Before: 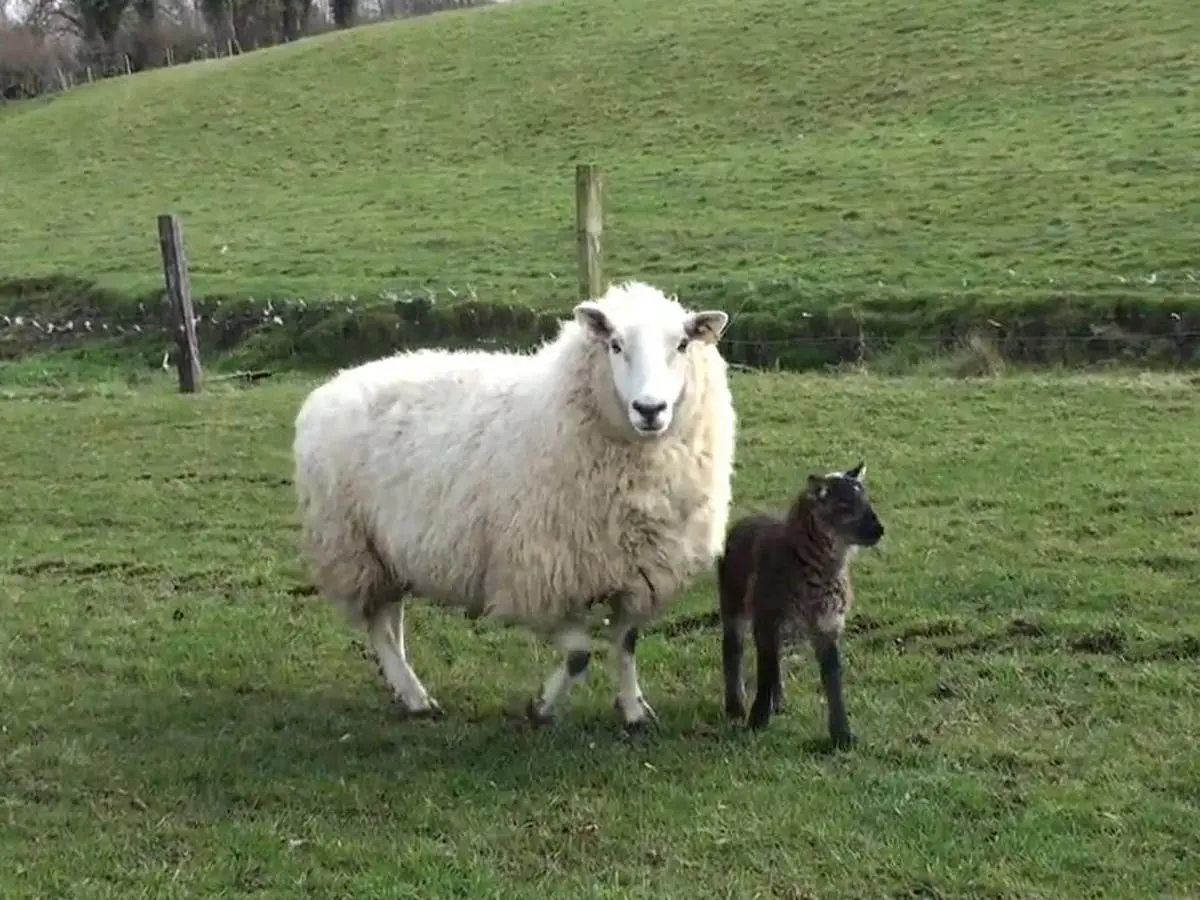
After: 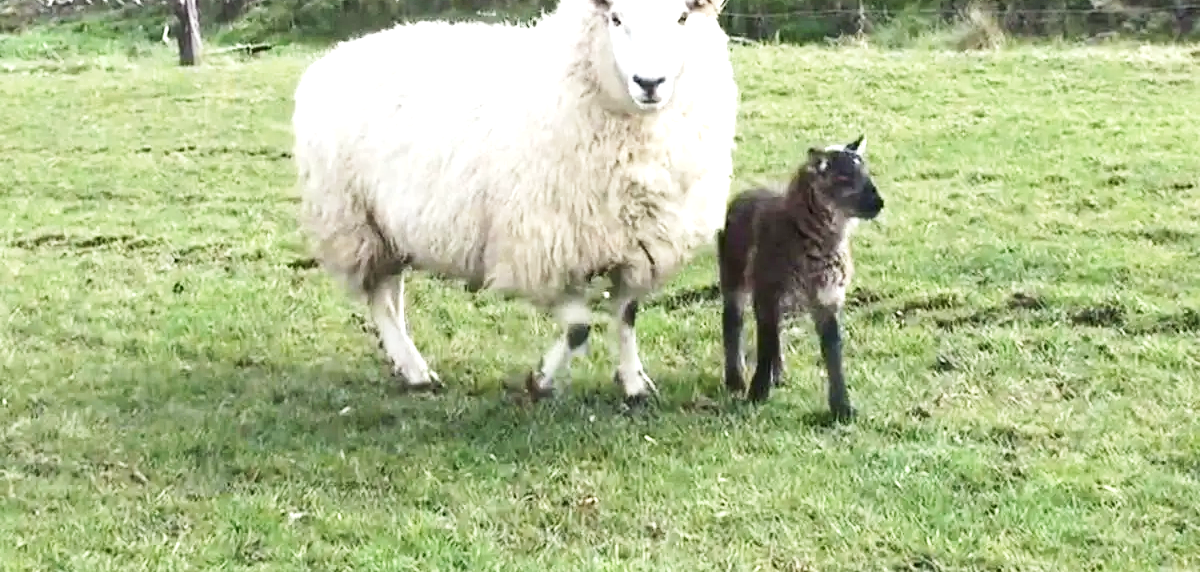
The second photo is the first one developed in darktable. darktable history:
base curve: curves: ch0 [(0, 0) (0.204, 0.334) (0.55, 0.733) (1, 1)], preserve colors none
tone equalizer: -8 EV -0.417 EV, -7 EV -0.389 EV, -6 EV -0.333 EV, -5 EV -0.222 EV, -3 EV 0.222 EV, -2 EV 0.333 EV, -1 EV 0.389 EV, +0 EV 0.417 EV, edges refinement/feathering 500, mask exposure compensation -1.57 EV, preserve details no
crop and rotate: top 36.435%
exposure: black level correction 0, exposure 1 EV, compensate exposure bias true, compensate highlight preservation false
